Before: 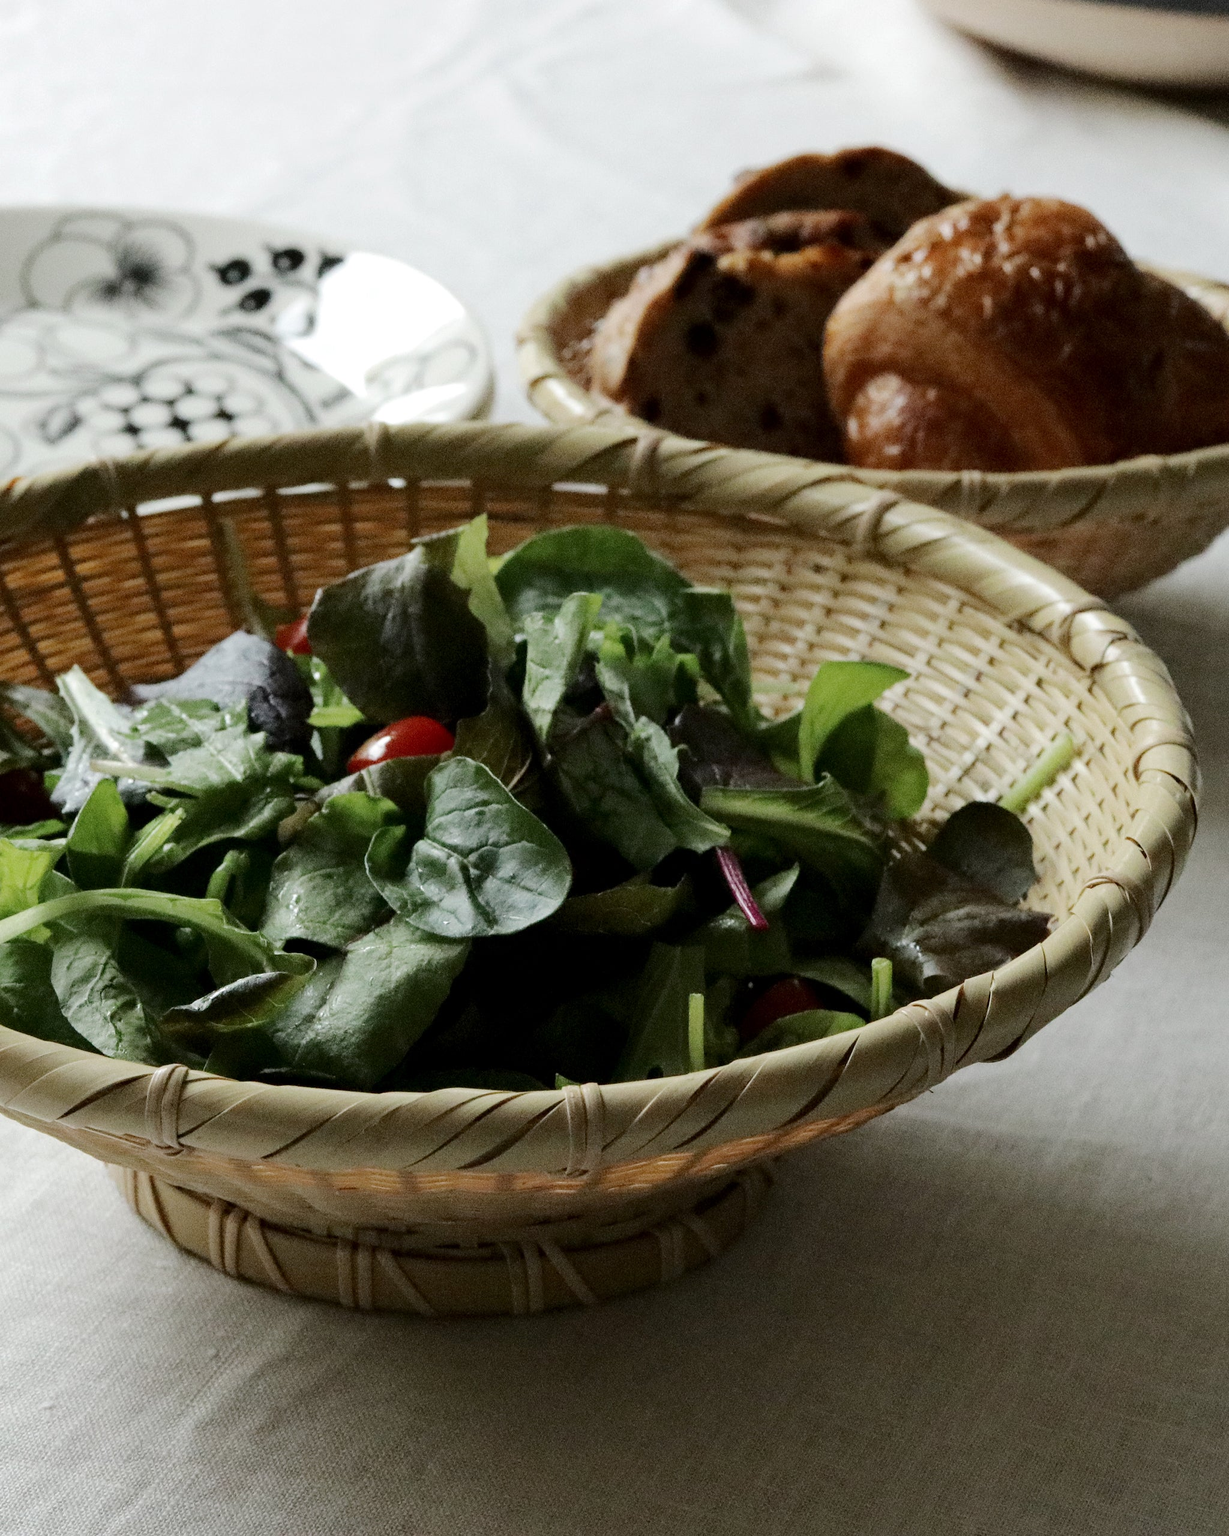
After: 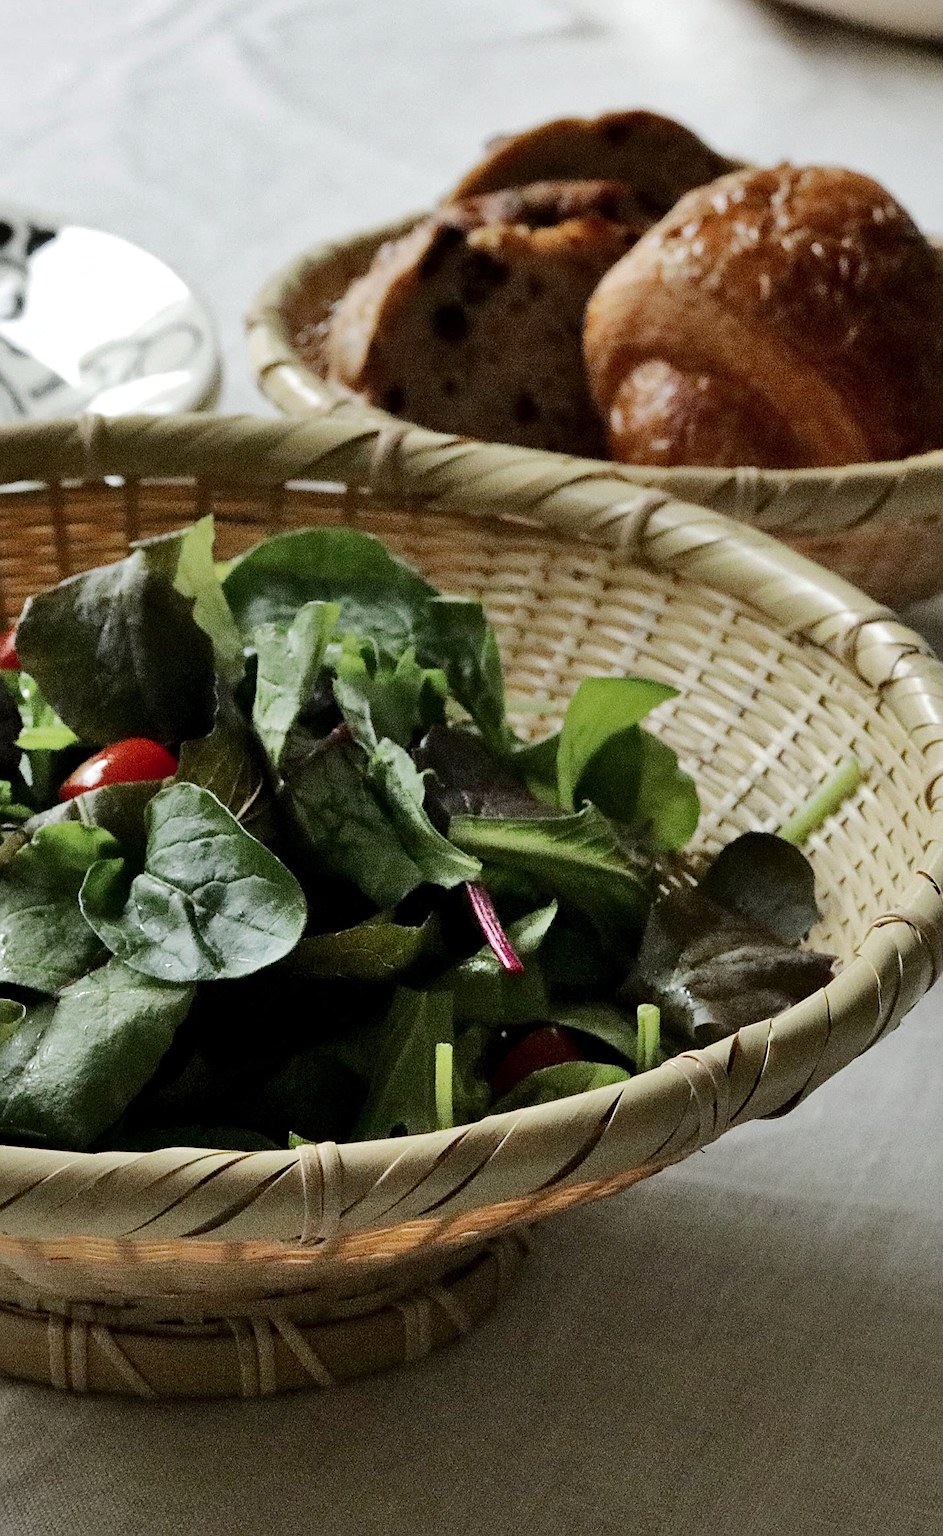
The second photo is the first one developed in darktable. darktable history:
crop and rotate: left 23.912%, top 3.053%, right 6.401%, bottom 6.189%
shadows and highlights: soften with gaussian
sharpen: on, module defaults
